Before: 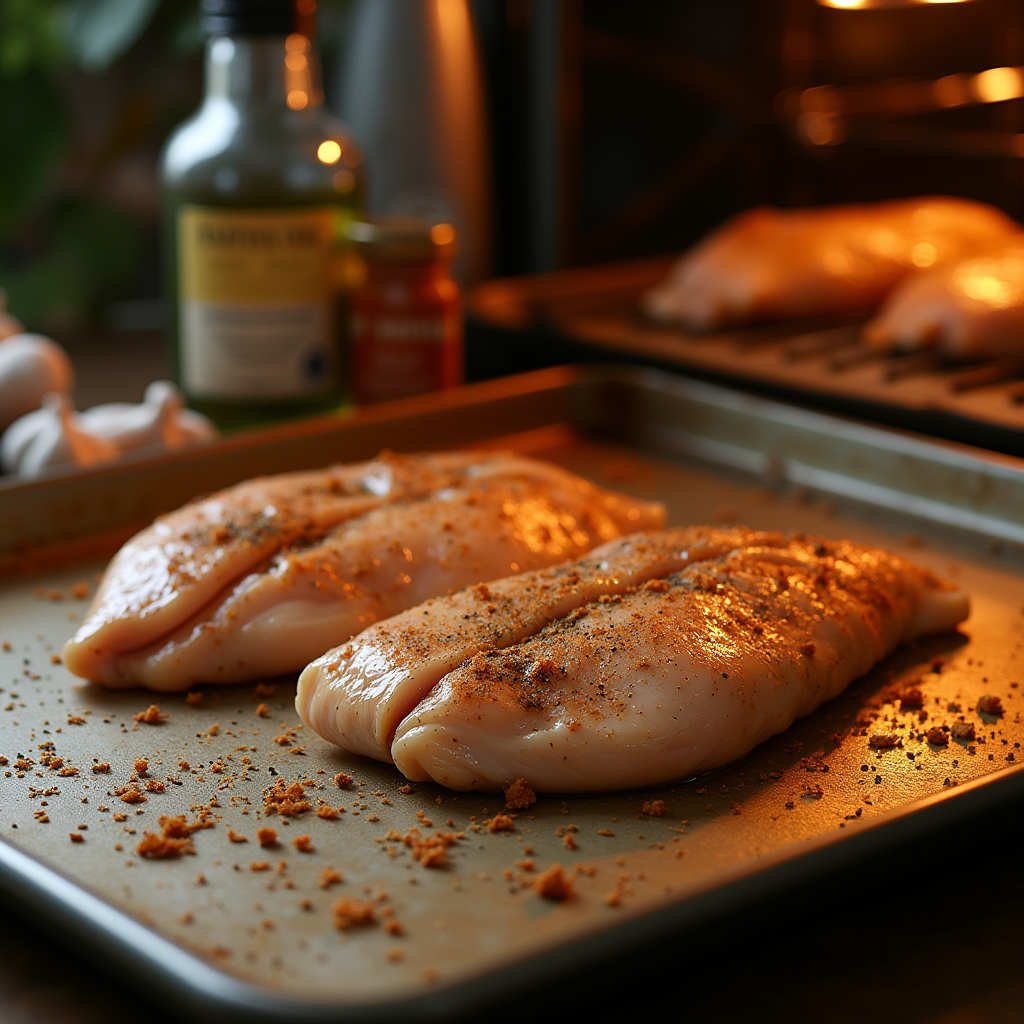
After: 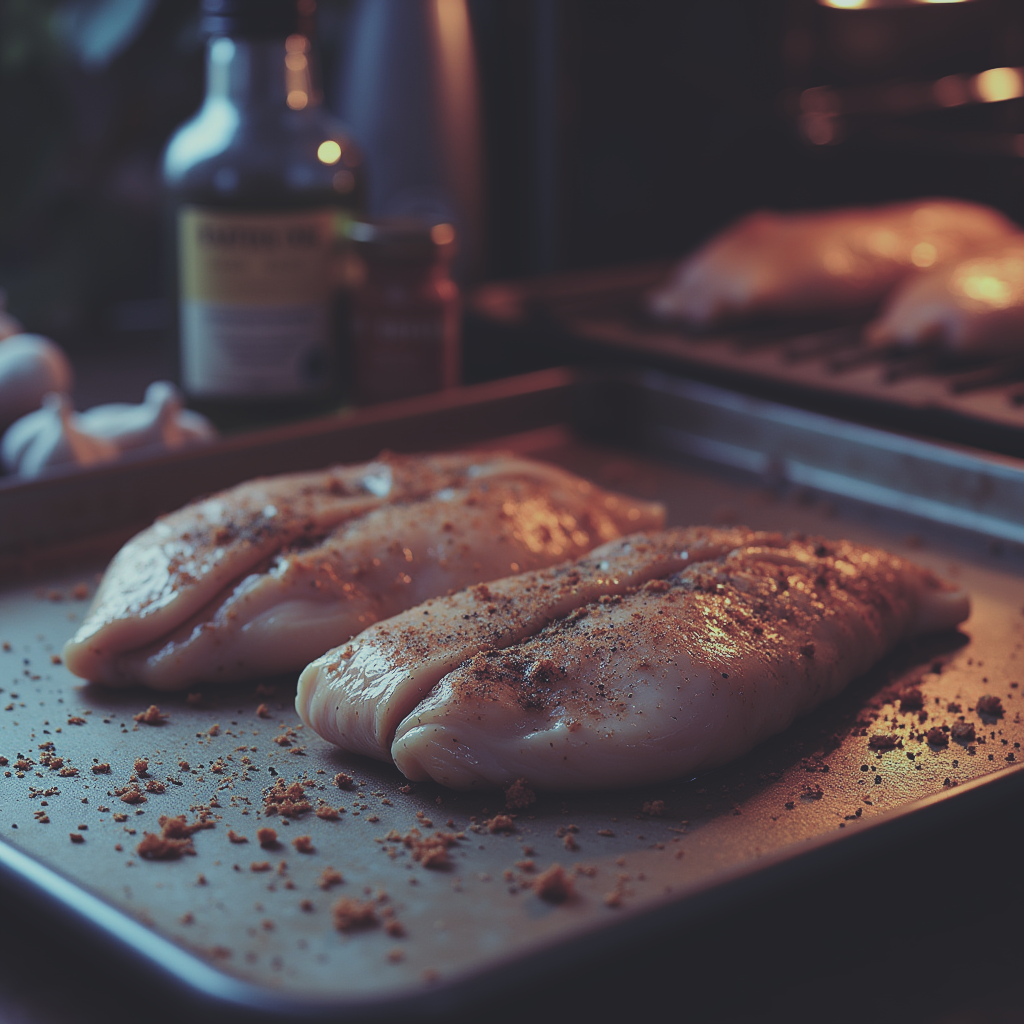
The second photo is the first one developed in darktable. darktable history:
rgb curve: curves: ch0 [(0, 0.186) (0.314, 0.284) (0.576, 0.466) (0.805, 0.691) (0.936, 0.886)]; ch1 [(0, 0.186) (0.314, 0.284) (0.581, 0.534) (0.771, 0.746) (0.936, 0.958)]; ch2 [(0, 0.216) (0.275, 0.39) (1, 1)], mode RGB, independent channels, compensate middle gray true, preserve colors none
contrast brightness saturation: saturation -0.17
filmic rgb: black relative exposure -7.65 EV, white relative exposure 4.56 EV, hardness 3.61
